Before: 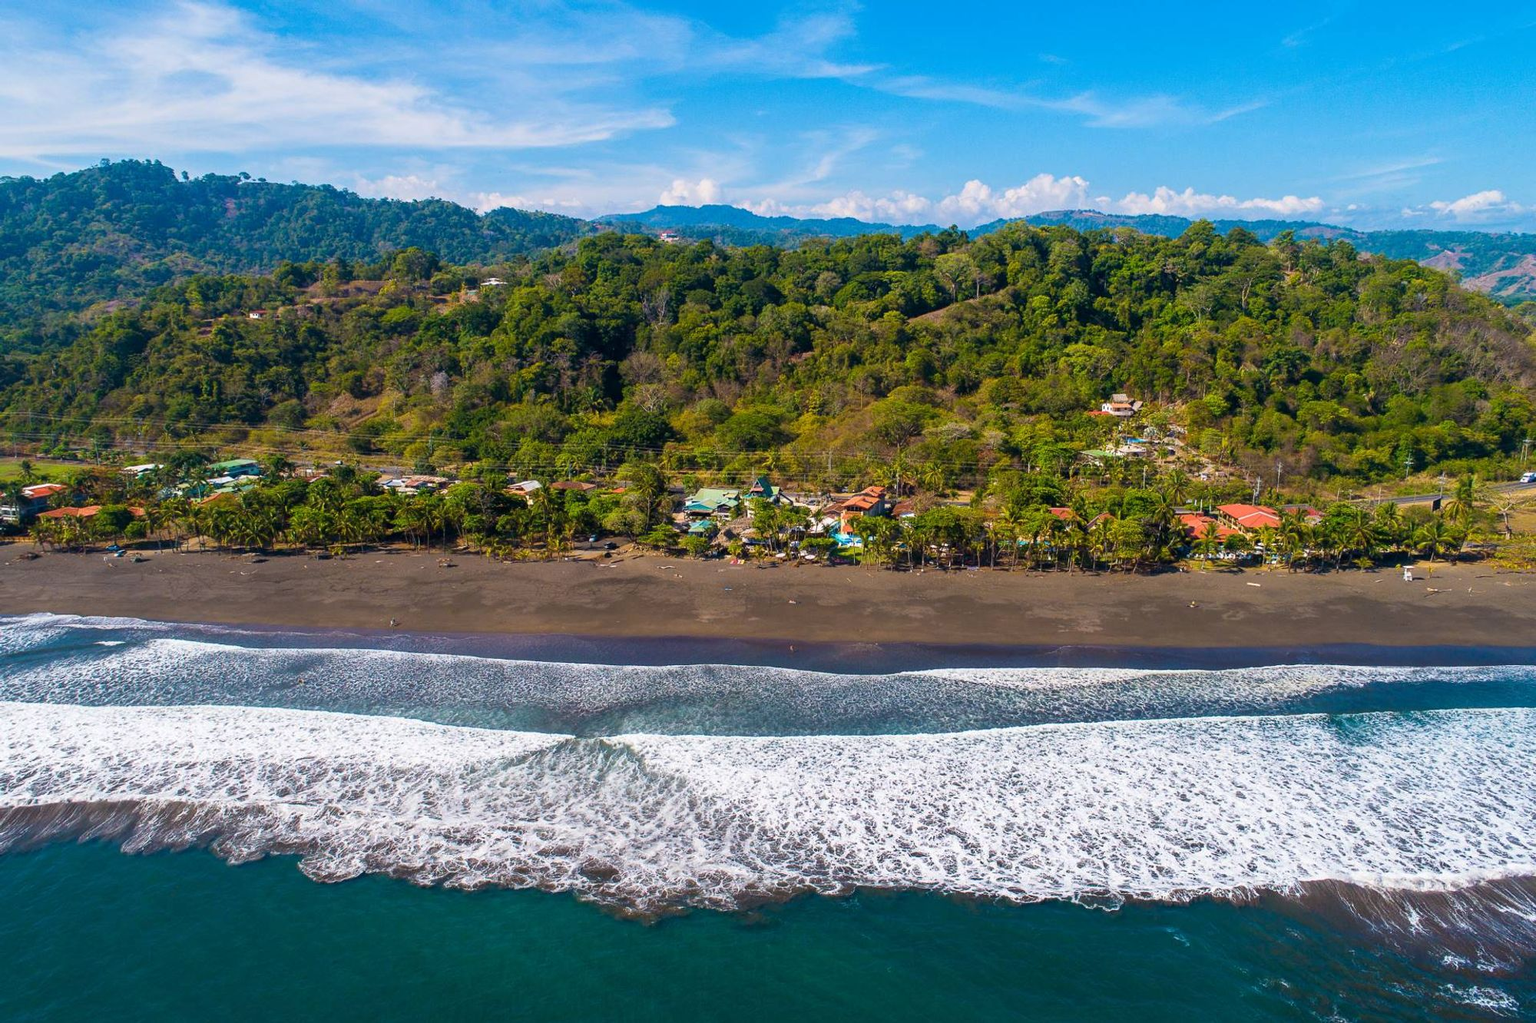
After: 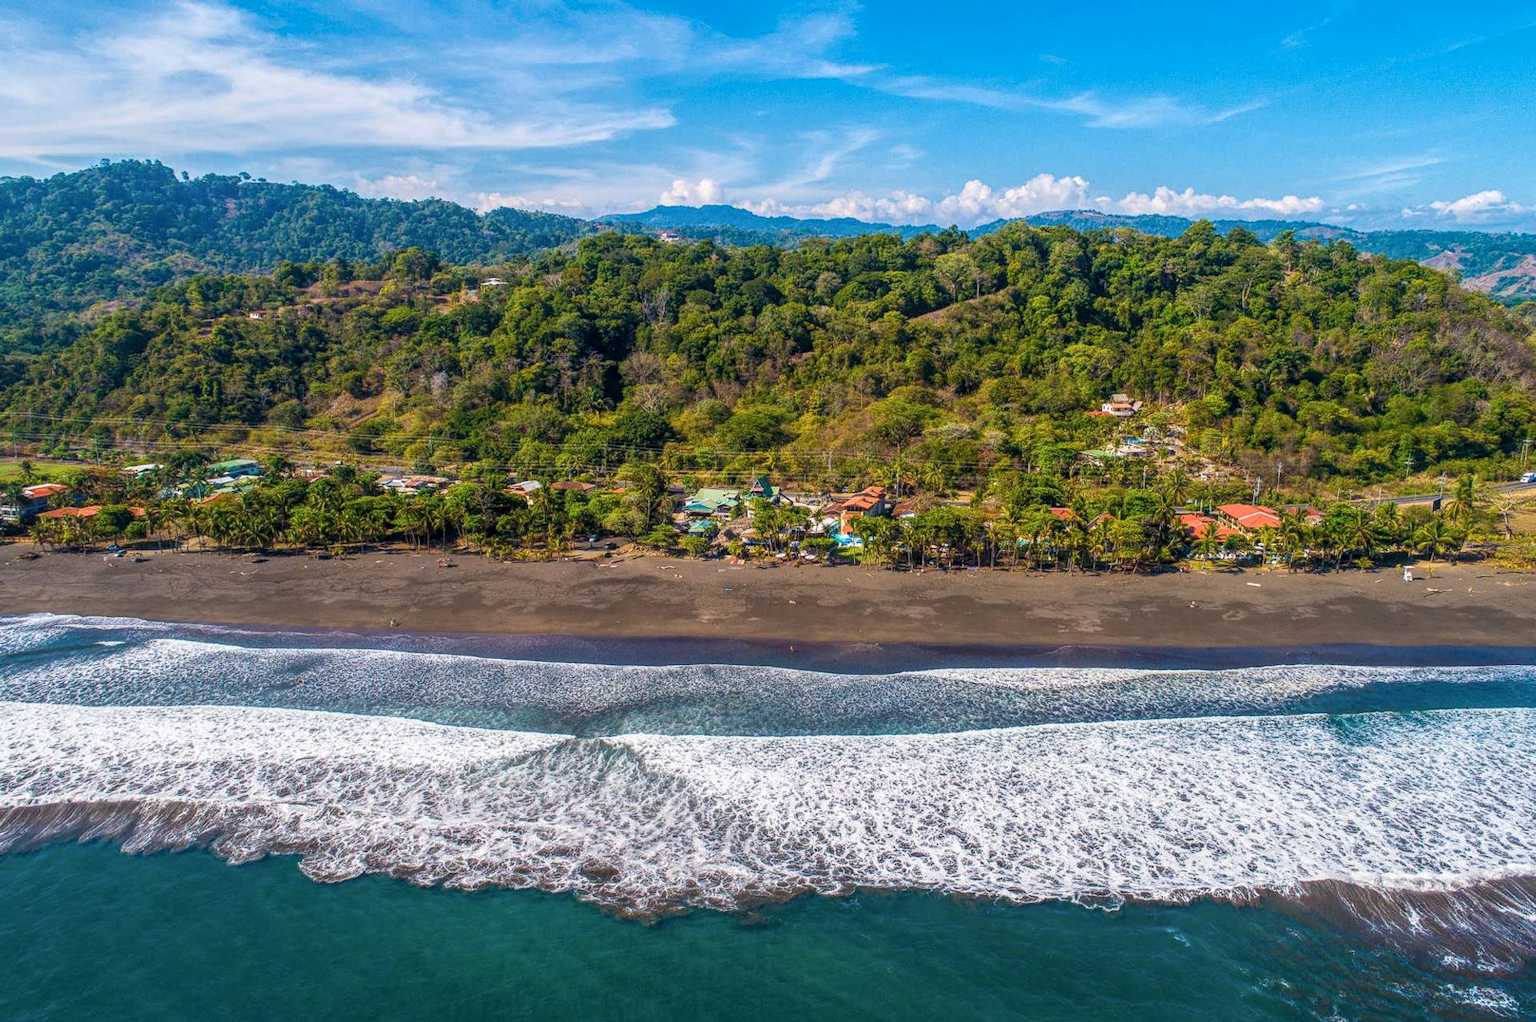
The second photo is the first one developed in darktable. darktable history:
local contrast: highlights 75%, shadows 55%, detail 177%, midtone range 0.206
